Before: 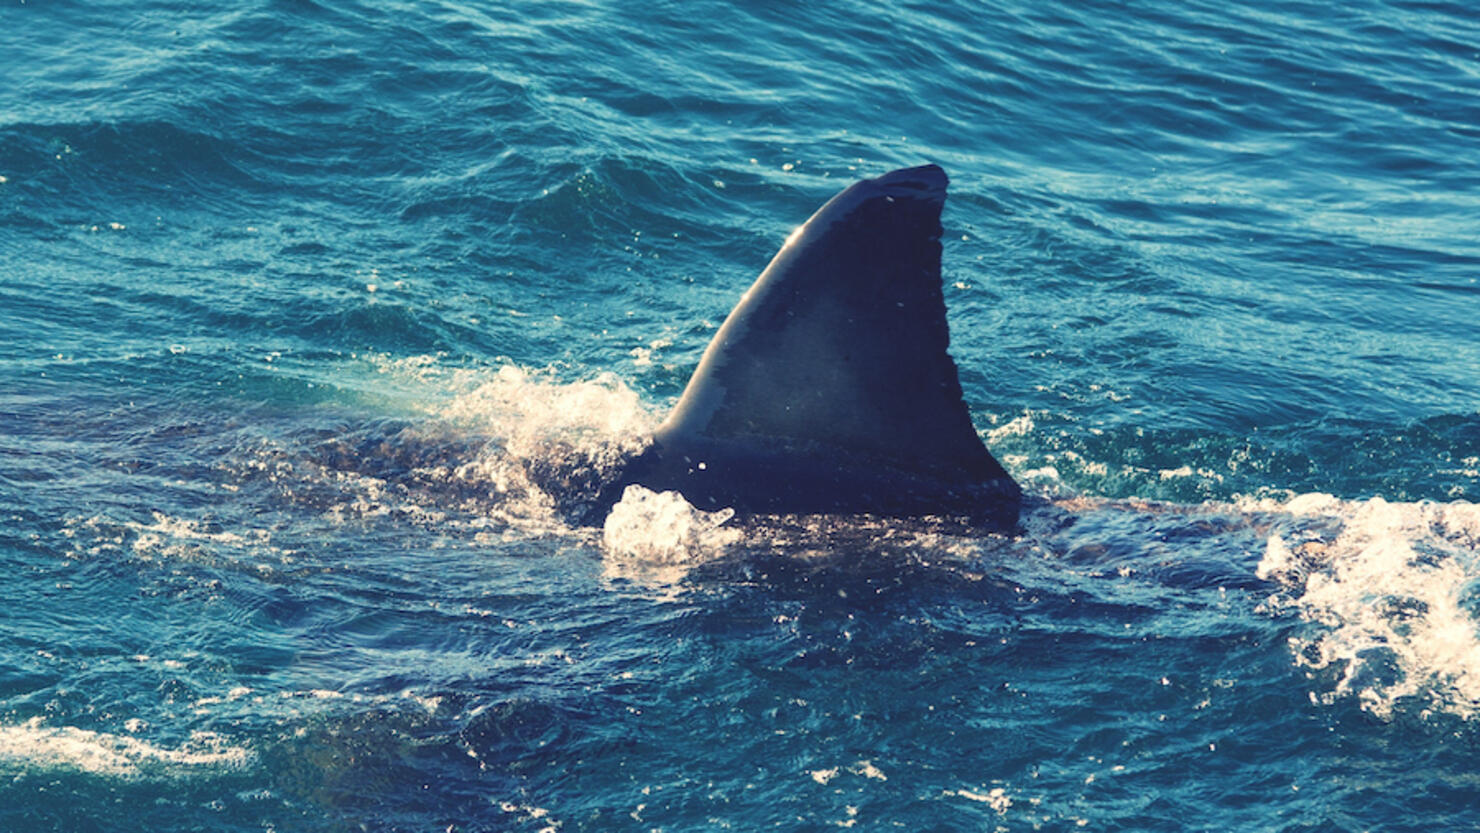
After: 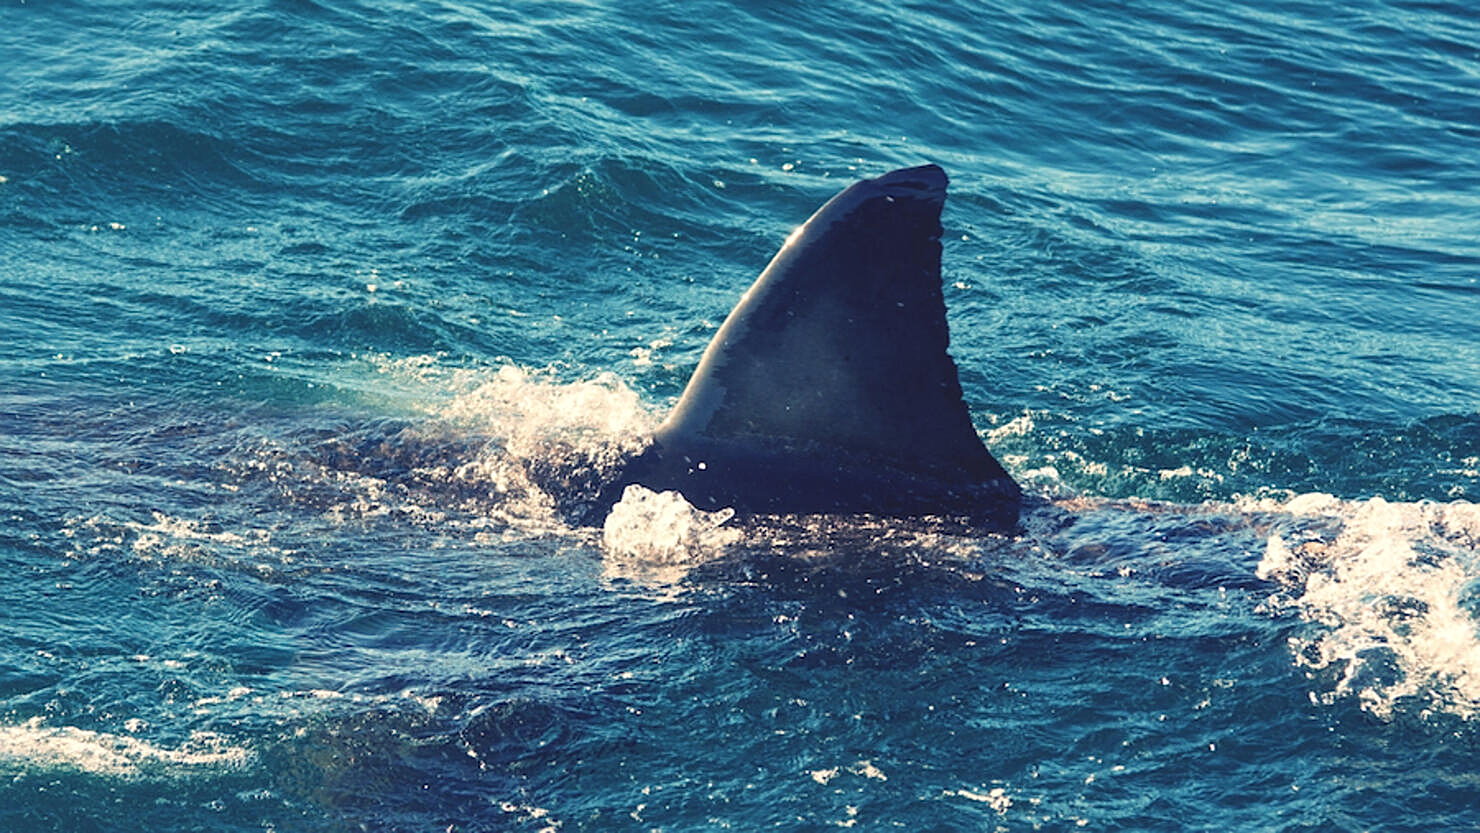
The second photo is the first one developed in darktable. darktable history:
sharpen: on, module defaults
exposure: exposure -0.041 EV, compensate highlight preservation false
local contrast: highlights 101%, shadows 99%, detail 120%, midtone range 0.2
